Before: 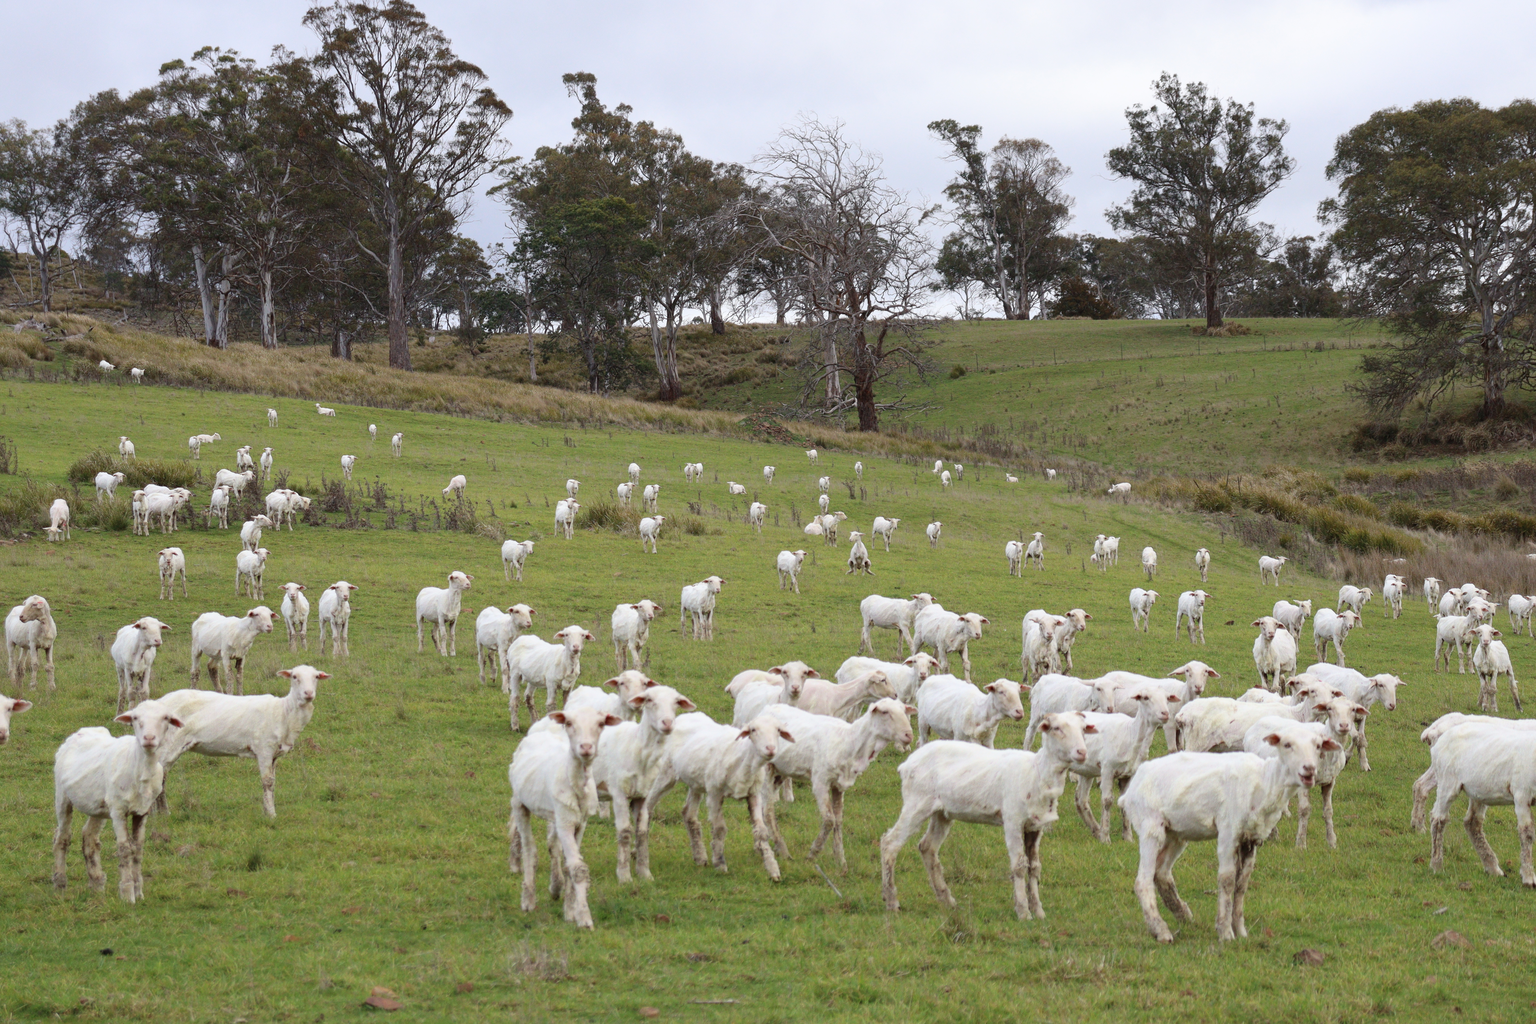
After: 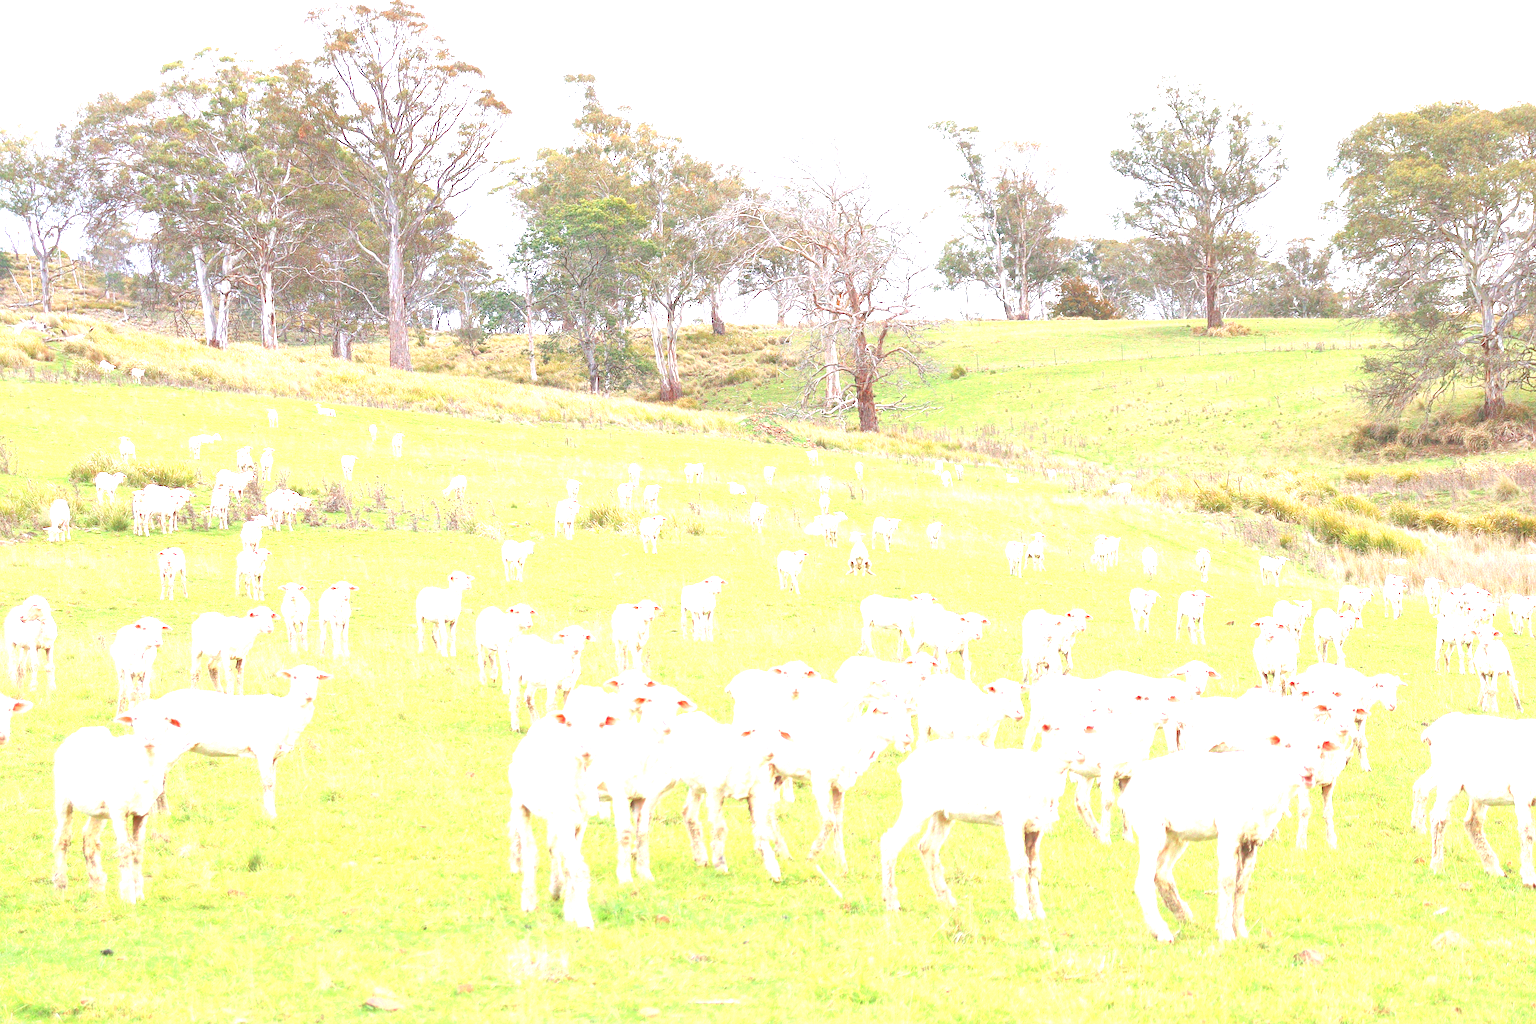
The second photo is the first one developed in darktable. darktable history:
sharpen: on, module defaults
exposure: exposure 2.053 EV, compensate exposure bias true, compensate highlight preservation false
levels: levels [0.008, 0.318, 0.836]
